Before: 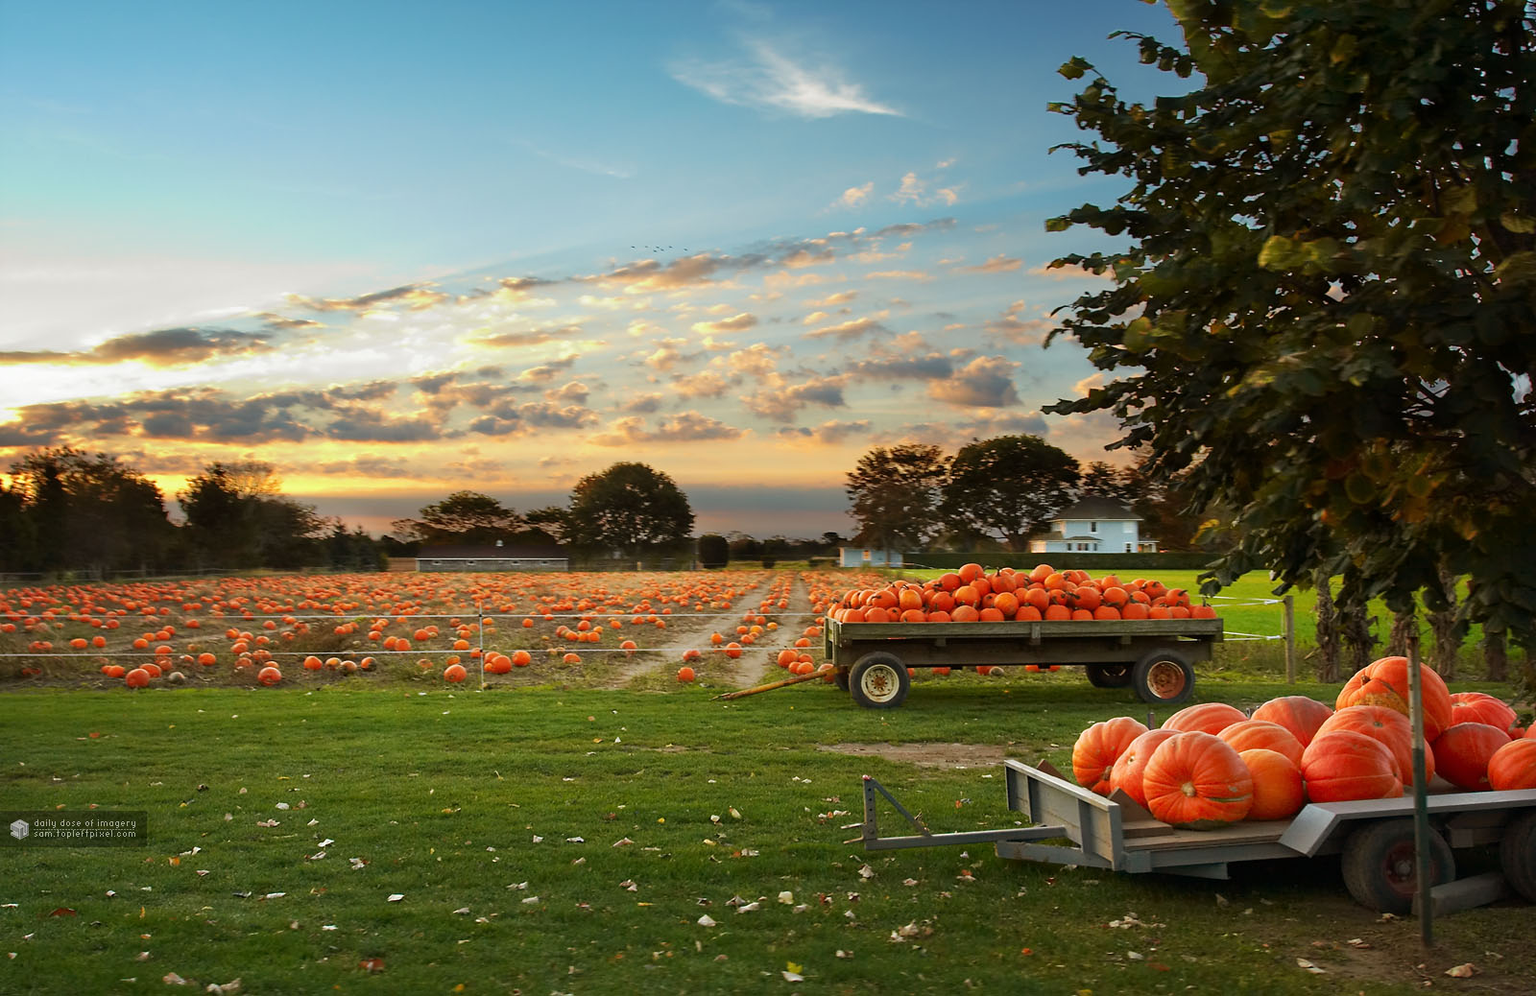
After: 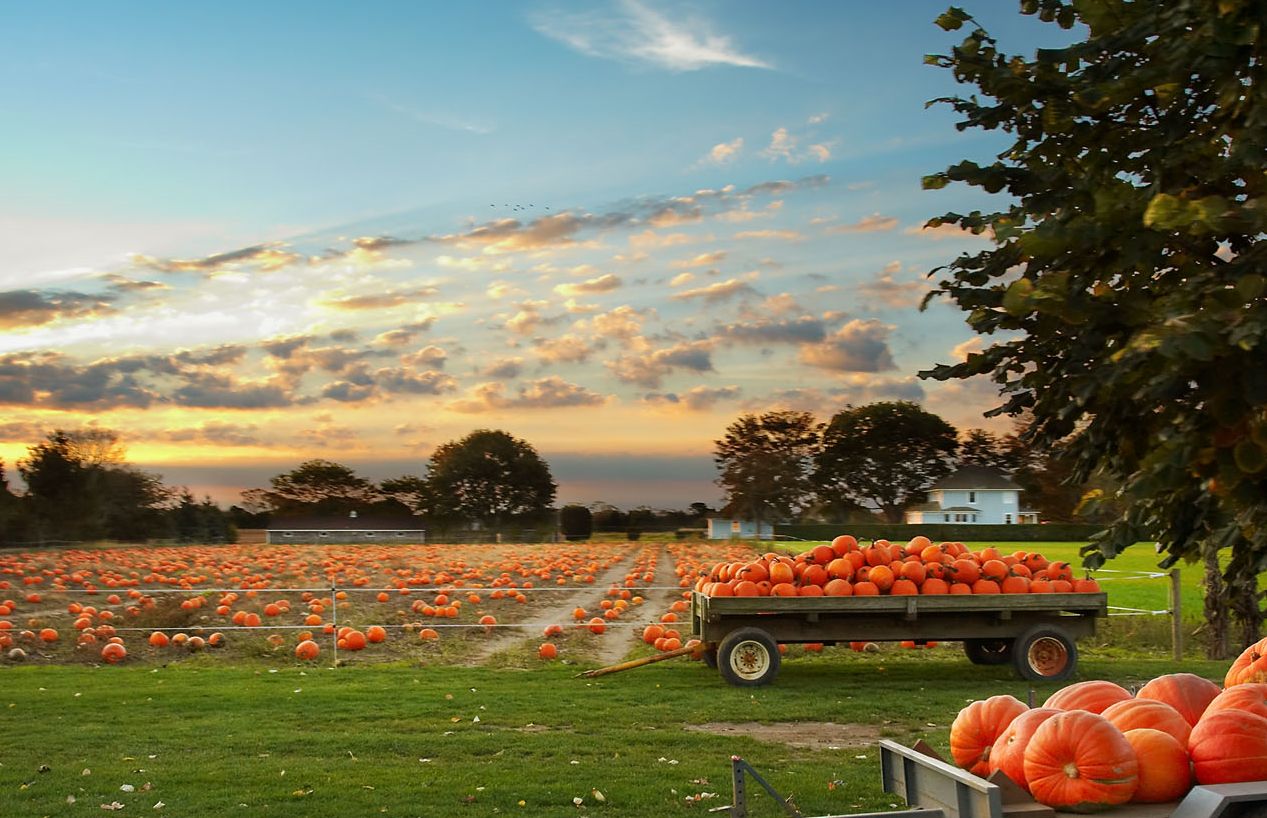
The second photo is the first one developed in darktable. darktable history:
crop and rotate: left 10.466%, top 5.052%, right 10.335%, bottom 16.069%
